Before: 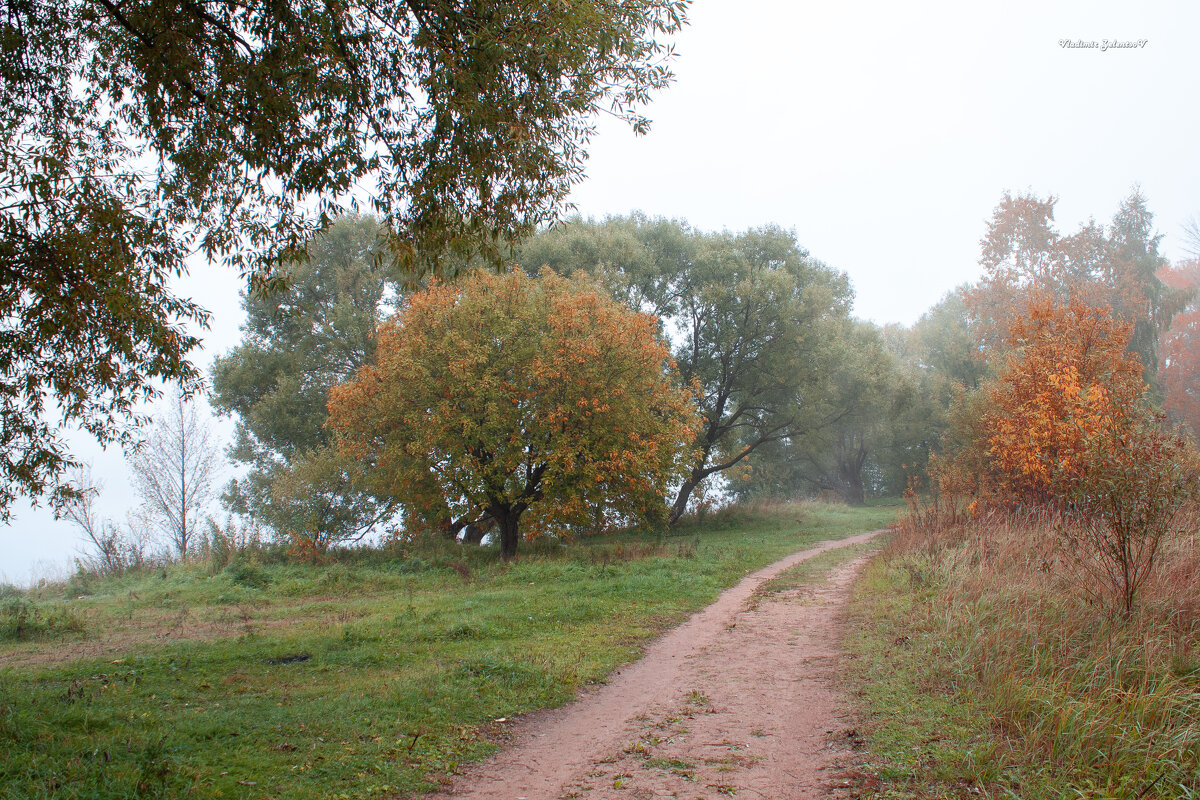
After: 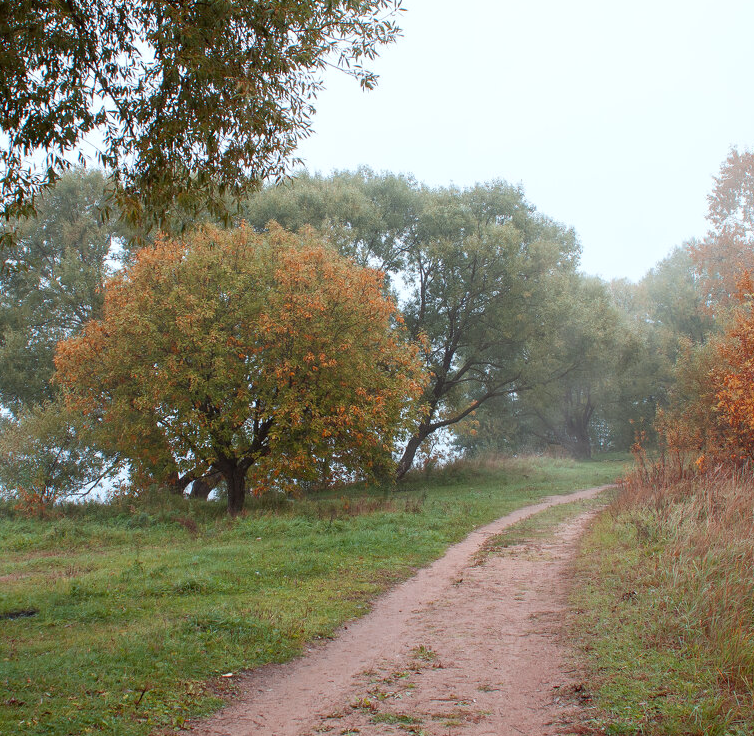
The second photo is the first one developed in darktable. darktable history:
color correction: highlights a* -2.93, highlights b* -2.65, shadows a* 2.29, shadows b* 2.64
crop and rotate: left 22.81%, top 5.627%, right 14.291%, bottom 2.354%
